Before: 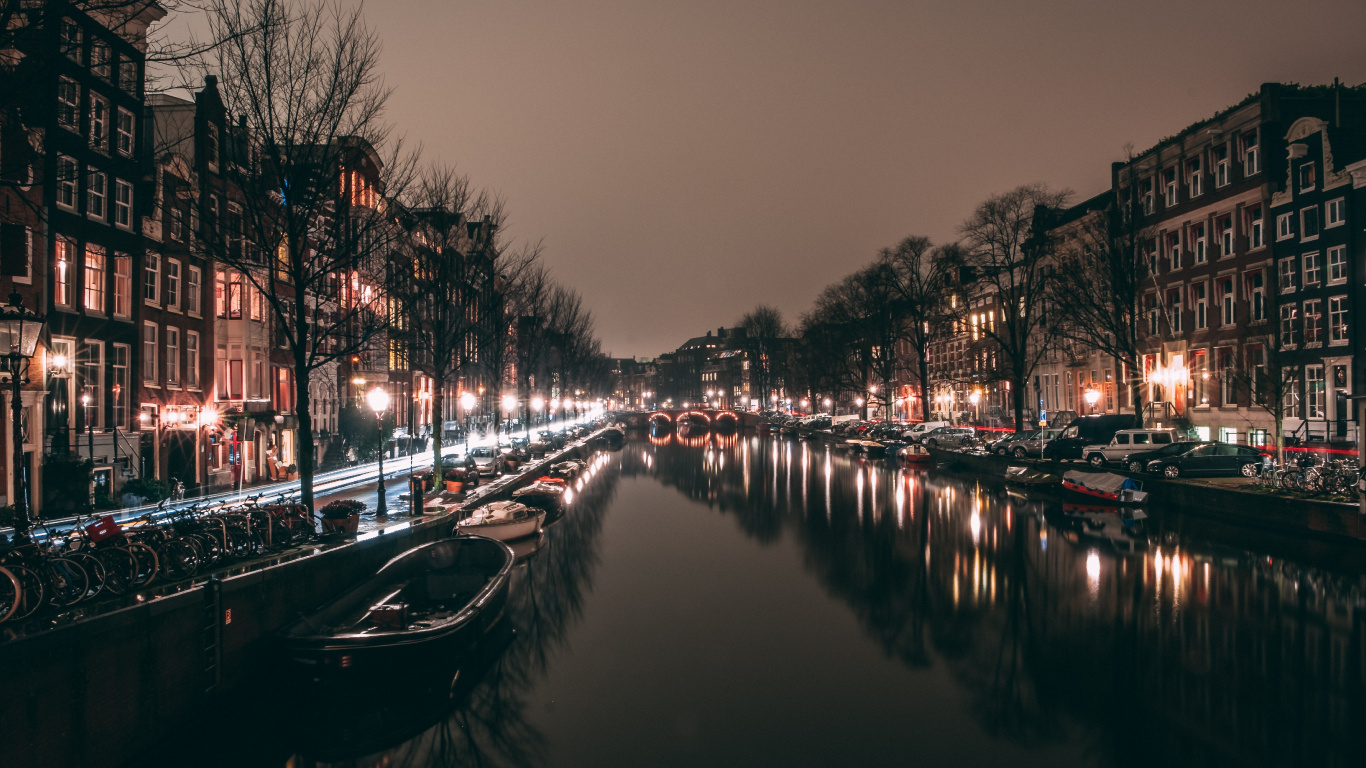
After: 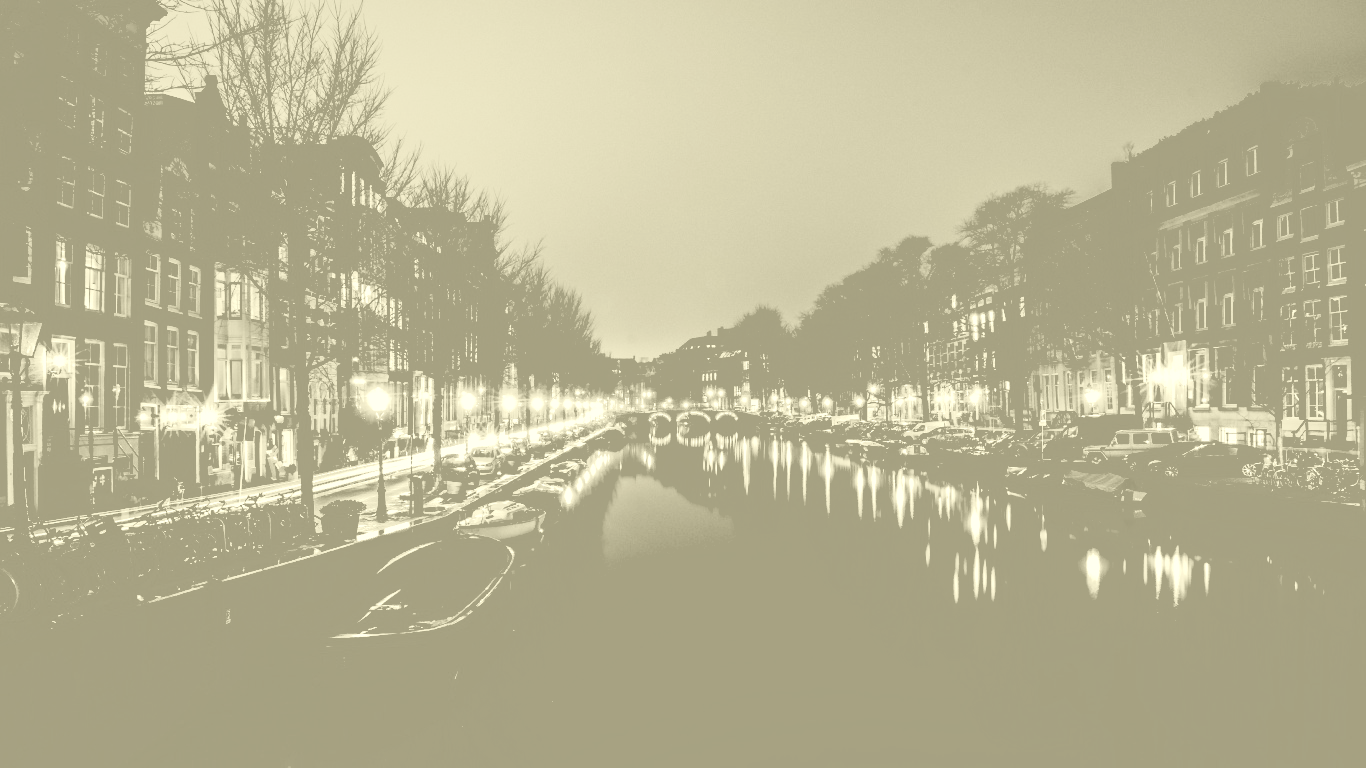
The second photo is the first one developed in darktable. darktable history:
colorize: hue 43.2°, saturation 40%, version 1
base curve: curves: ch0 [(0.065, 0.026) (0.236, 0.358) (0.53, 0.546) (0.777, 0.841) (0.924, 0.992)], preserve colors average RGB
